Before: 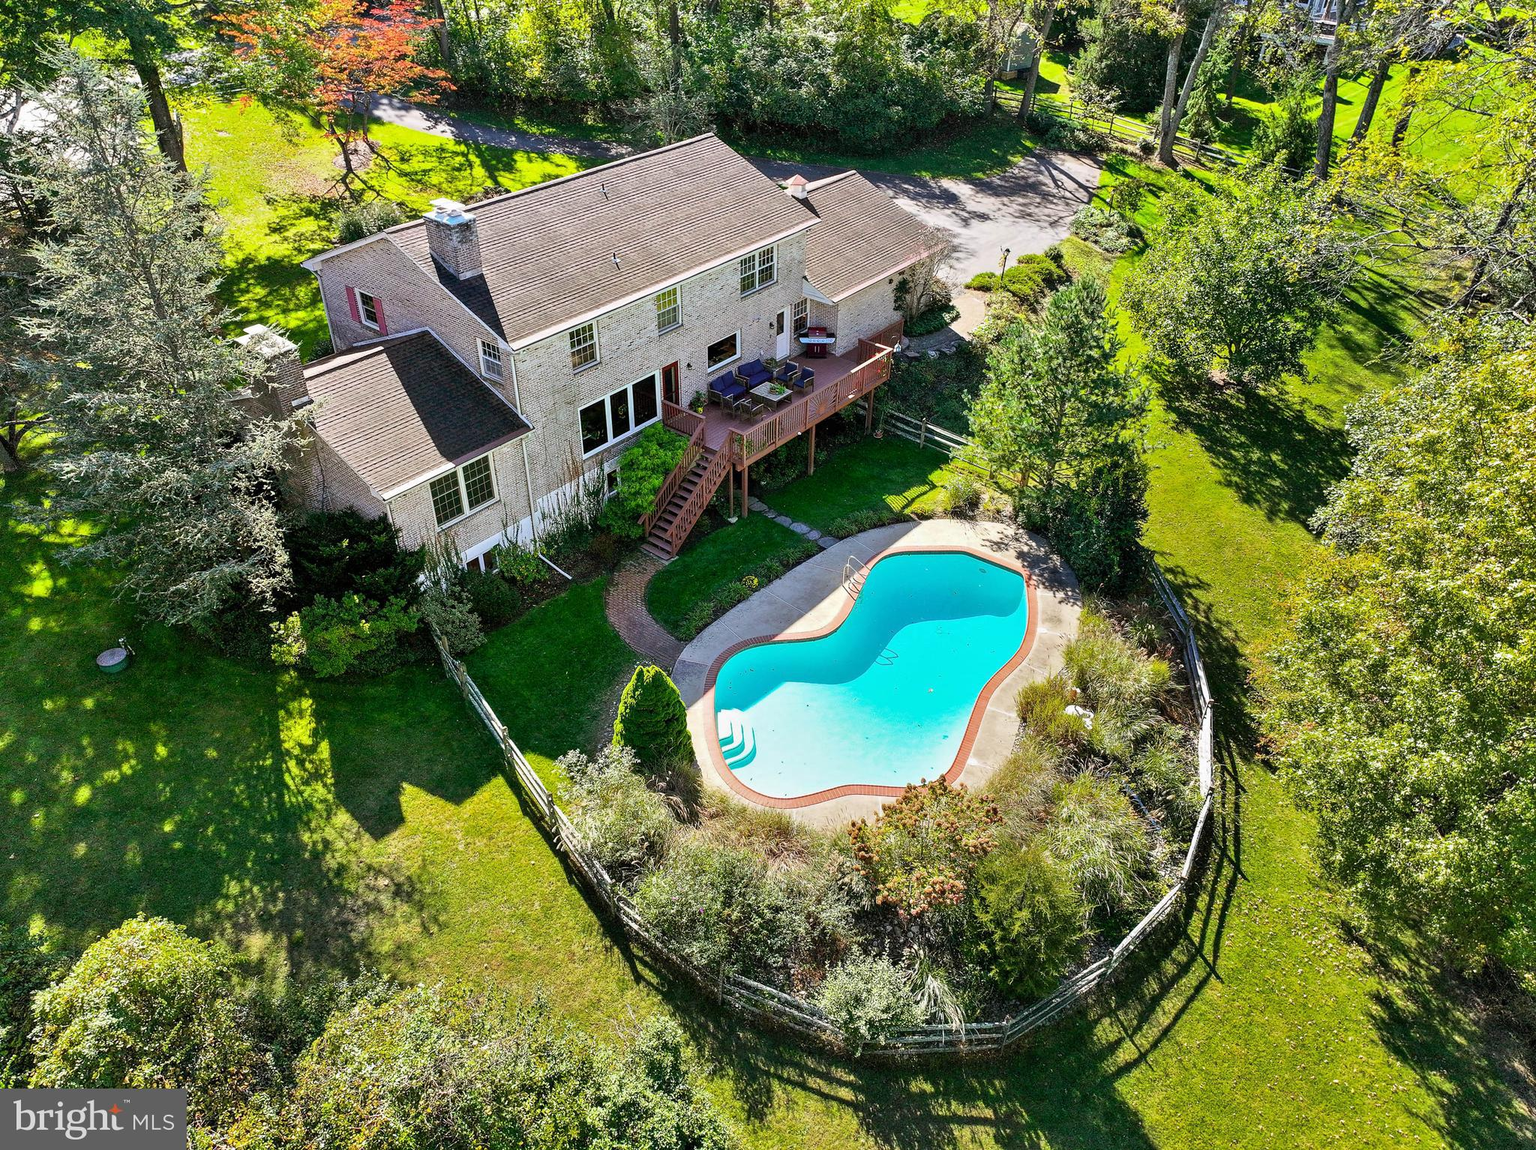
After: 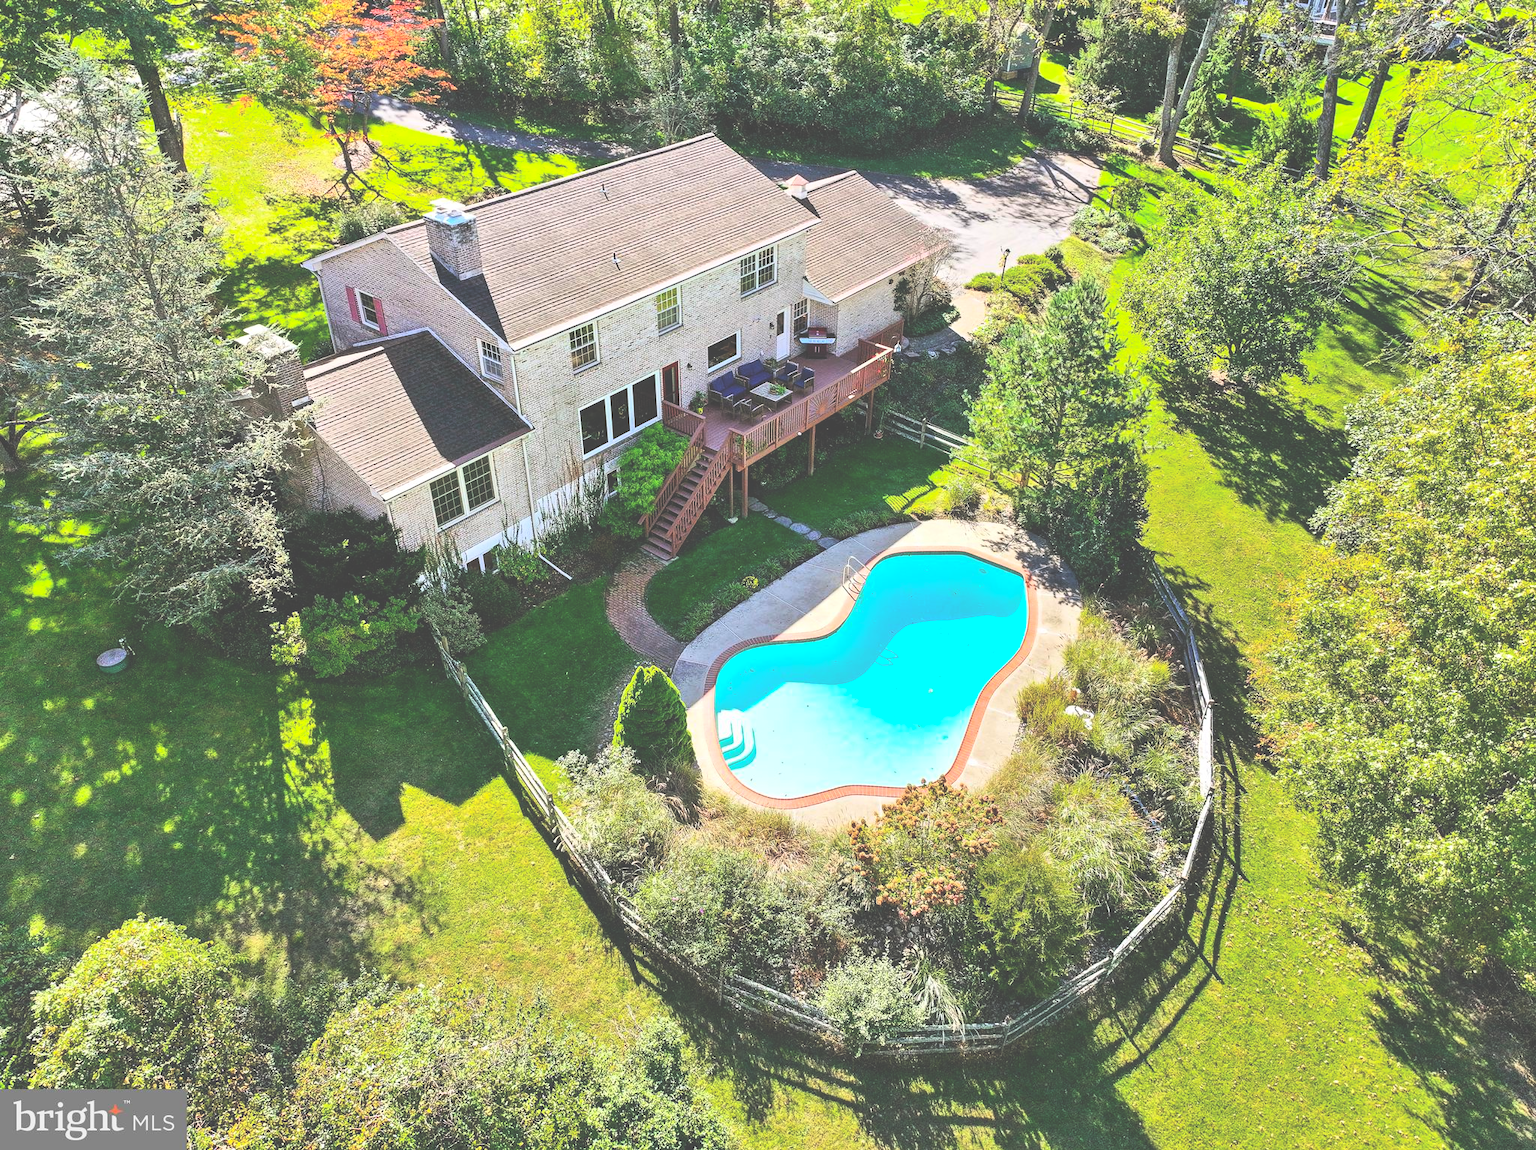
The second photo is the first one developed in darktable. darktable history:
exposure: black level correction -0.04, exposure 0.065 EV, compensate highlight preservation false
contrast brightness saturation: contrast 0.202, brightness 0.168, saturation 0.215
